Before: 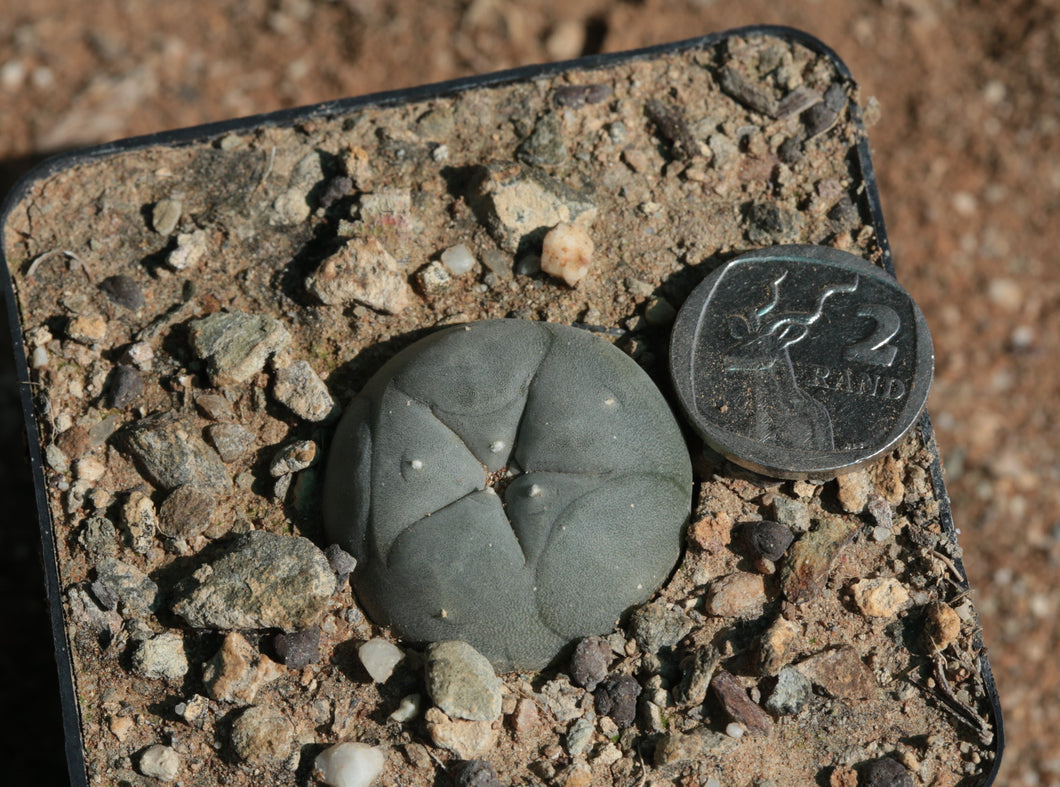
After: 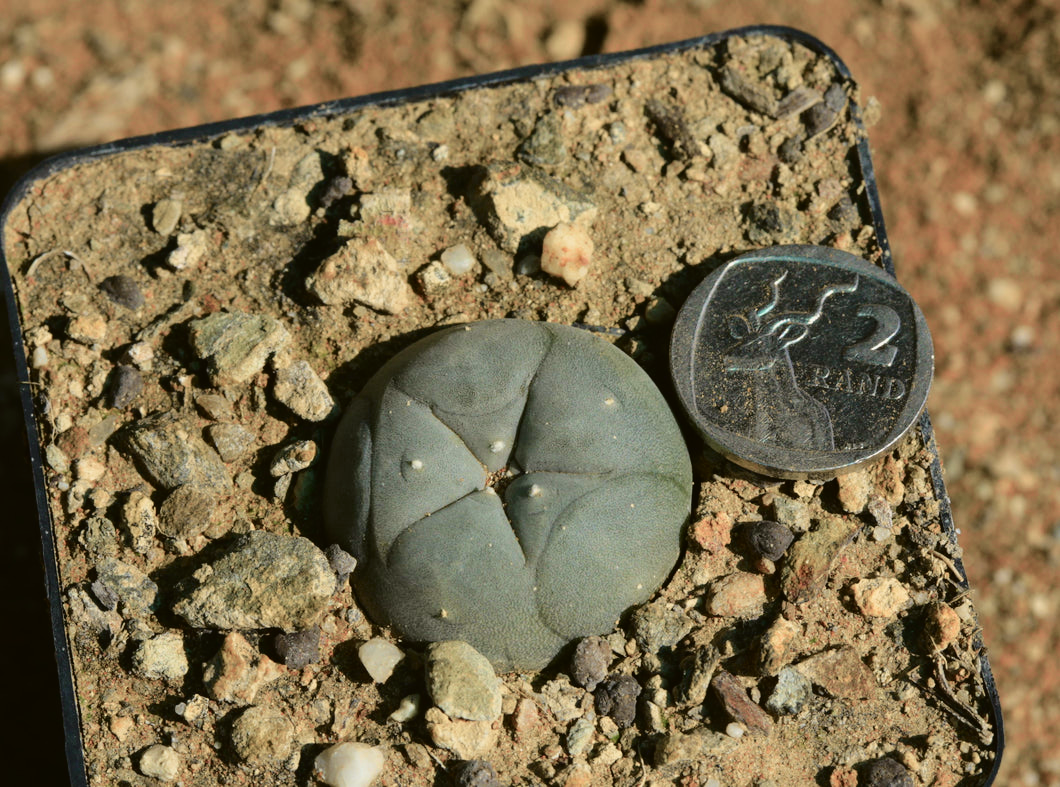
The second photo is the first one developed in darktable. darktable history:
velvia: on, module defaults
tone curve: curves: ch0 [(0, 0.021) (0.049, 0.044) (0.152, 0.14) (0.328, 0.377) (0.473, 0.543) (0.641, 0.705) (0.85, 0.894) (1, 0.969)]; ch1 [(0, 0) (0.302, 0.331) (0.427, 0.433) (0.472, 0.47) (0.502, 0.503) (0.527, 0.521) (0.564, 0.58) (0.614, 0.626) (0.677, 0.701) (0.859, 0.885) (1, 1)]; ch2 [(0, 0) (0.33, 0.301) (0.447, 0.44) (0.487, 0.496) (0.502, 0.516) (0.535, 0.563) (0.565, 0.593) (0.618, 0.628) (1, 1)], color space Lab, independent channels, preserve colors none
